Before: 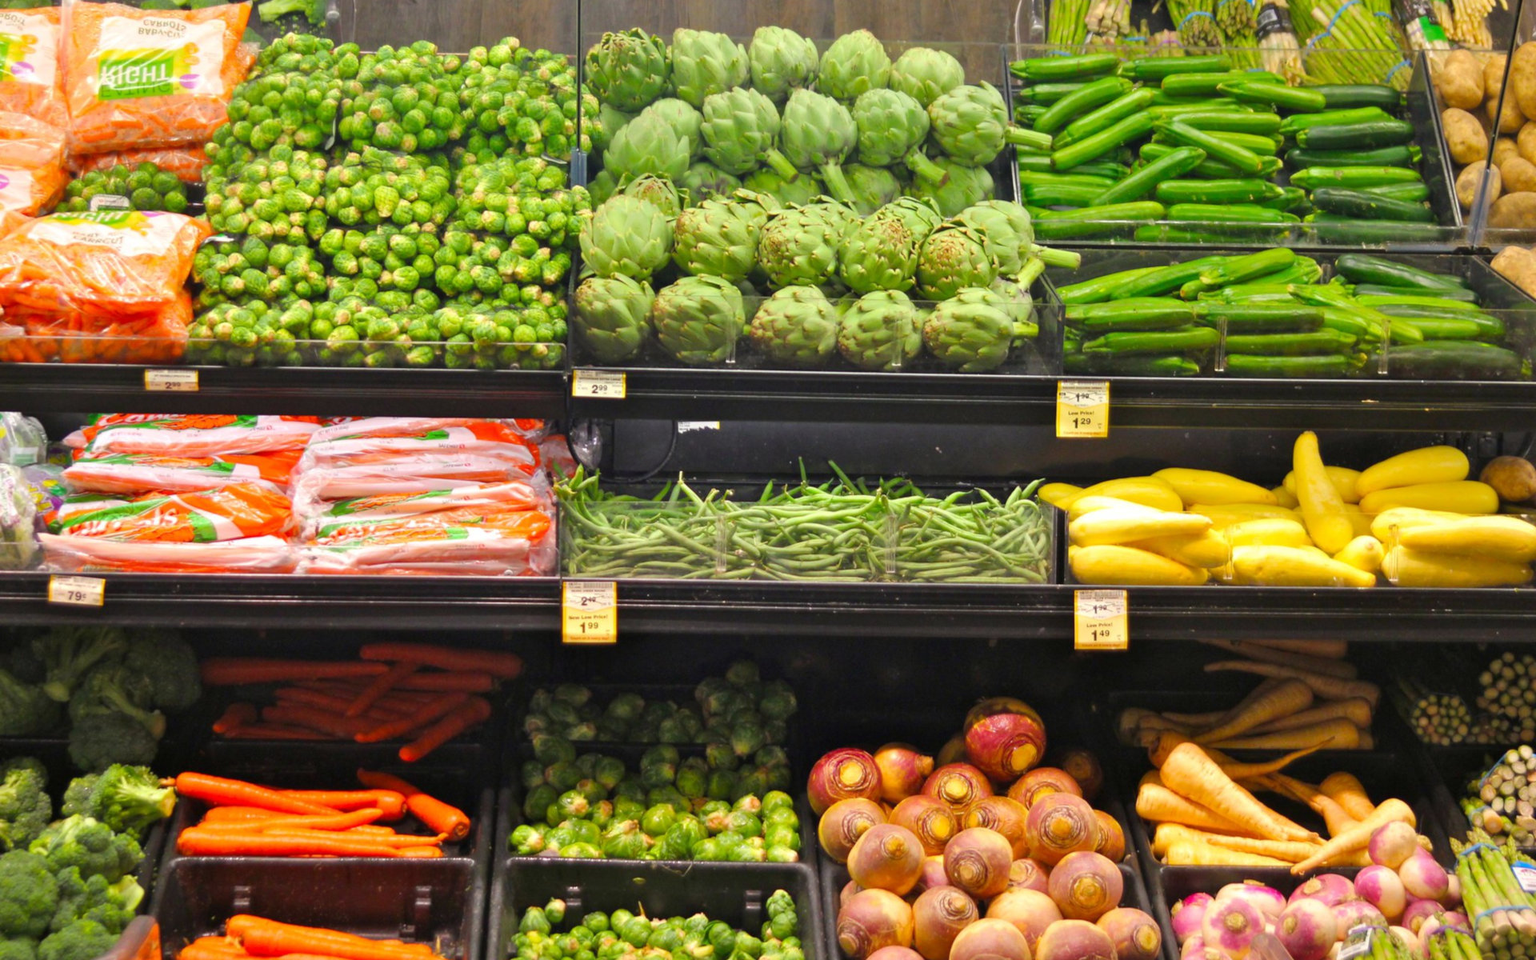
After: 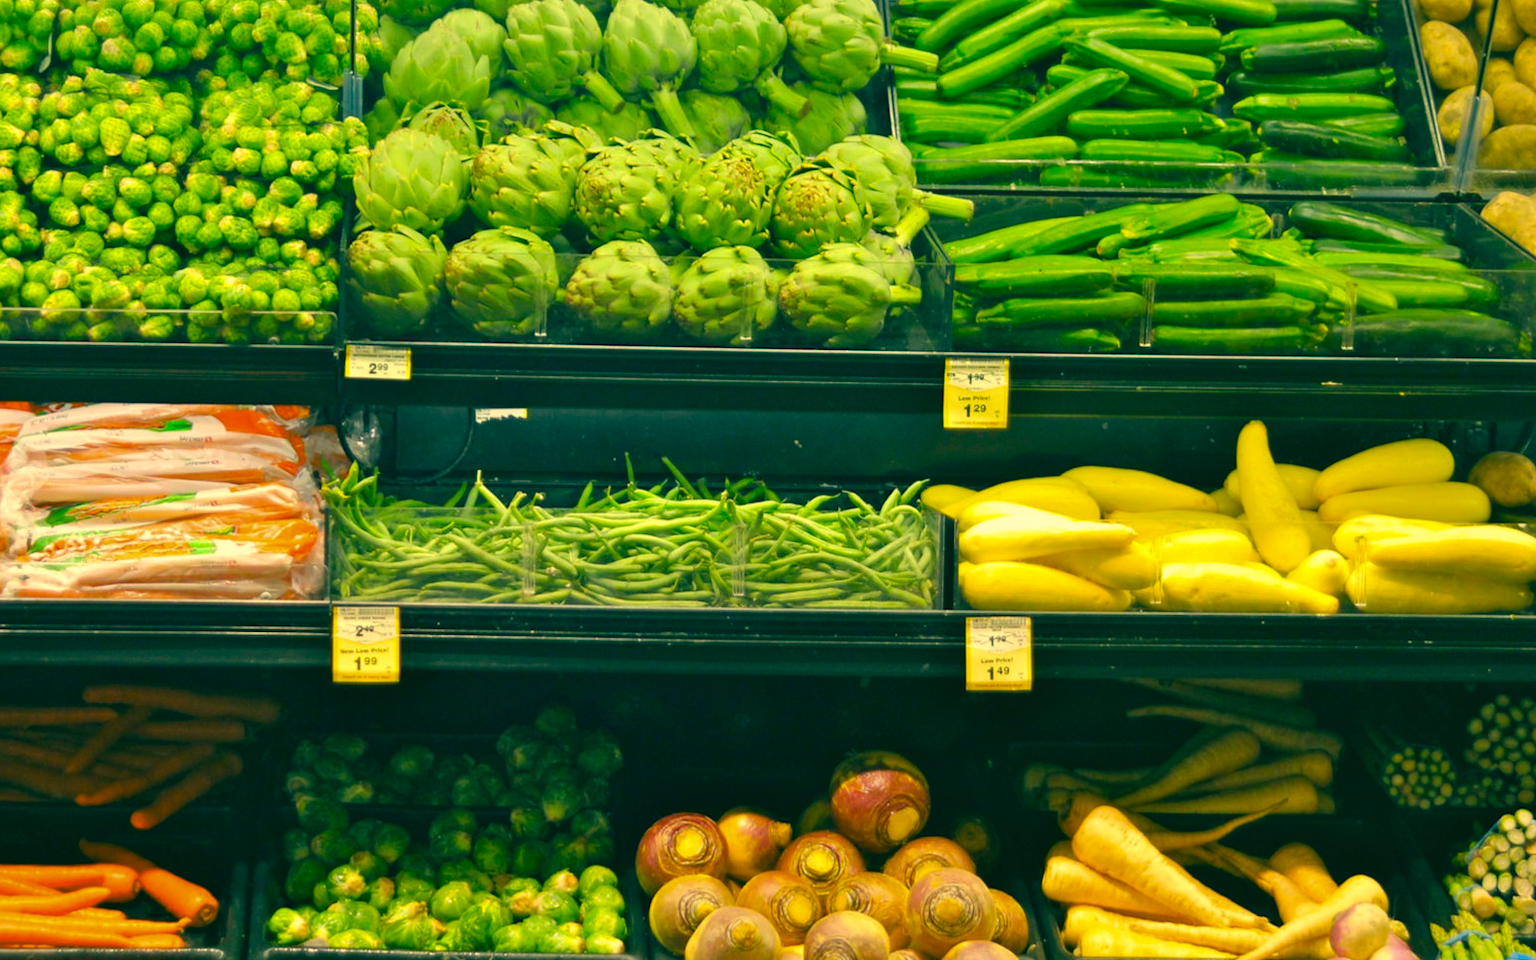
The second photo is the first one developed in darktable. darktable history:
color correction: highlights a* 1.83, highlights b* 34.02, shadows a* -36.68, shadows b* -5.48
crop: left 19.159%, top 9.58%, bottom 9.58%
